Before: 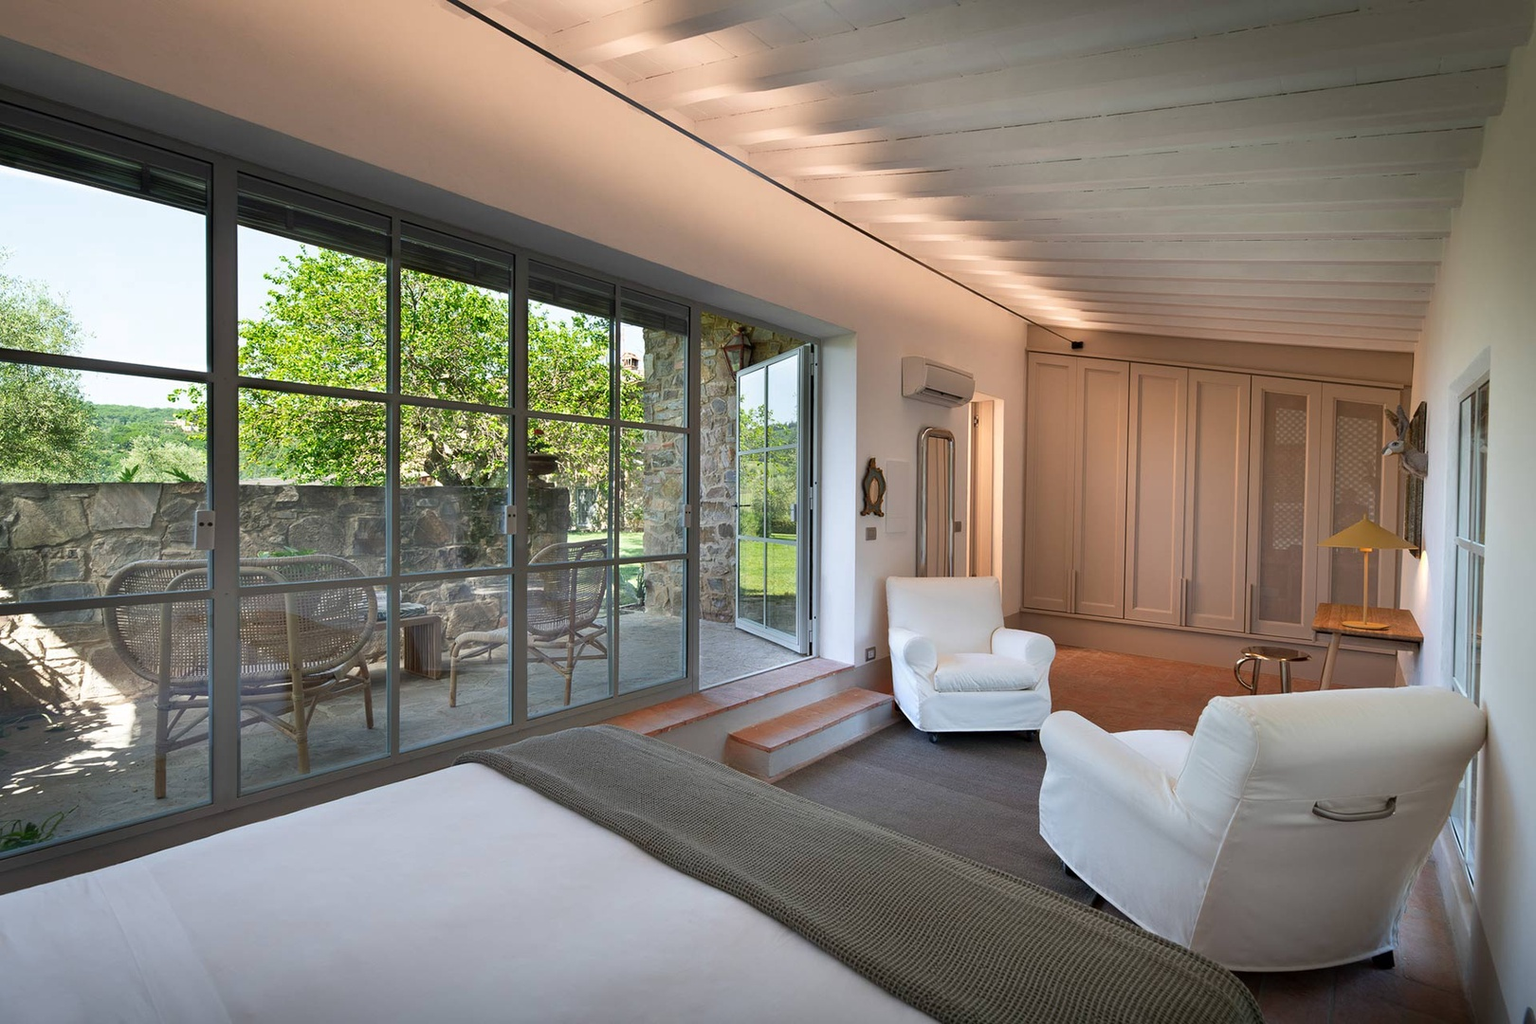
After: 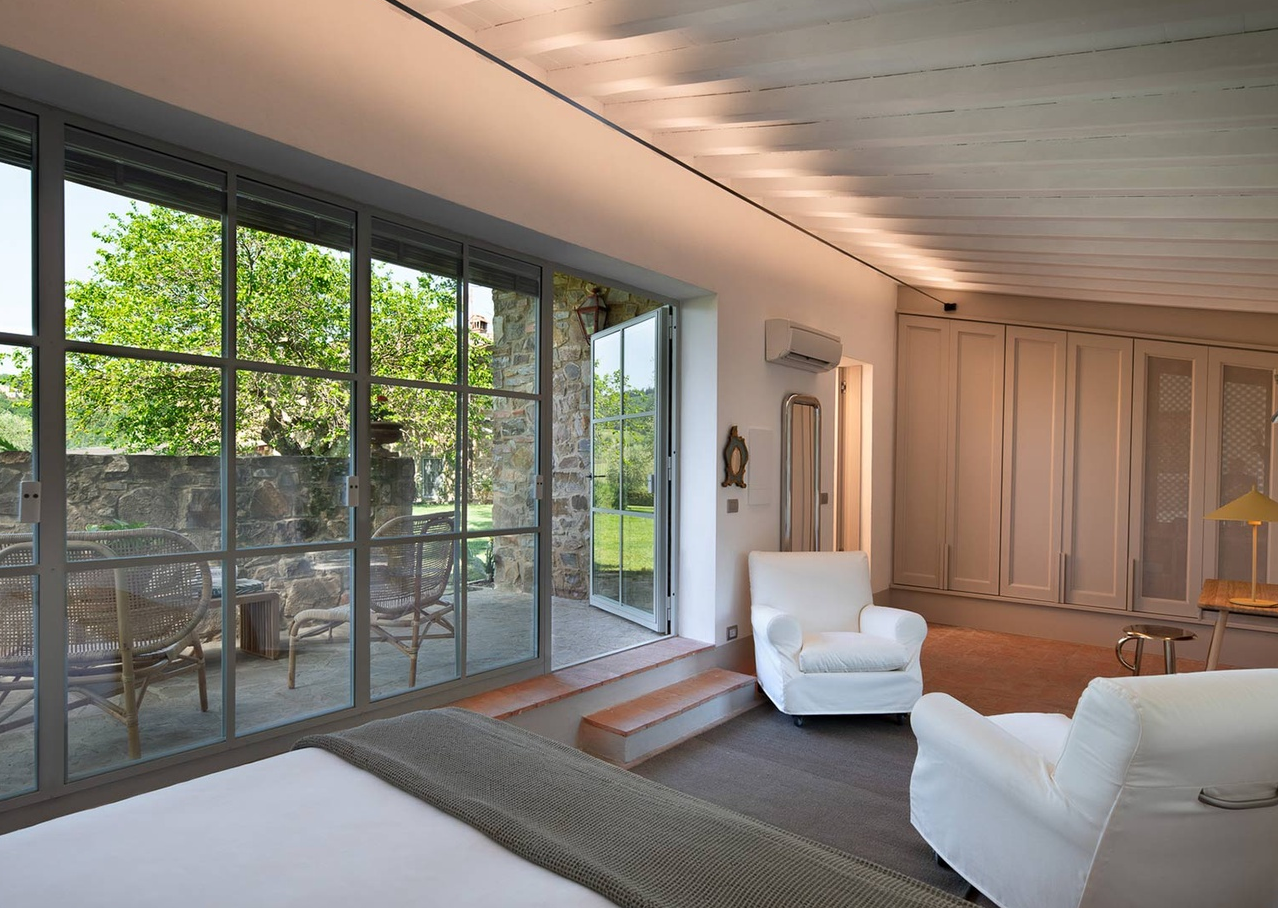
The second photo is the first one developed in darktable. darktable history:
crop: left 11.518%, top 5.322%, right 9.574%, bottom 10.596%
